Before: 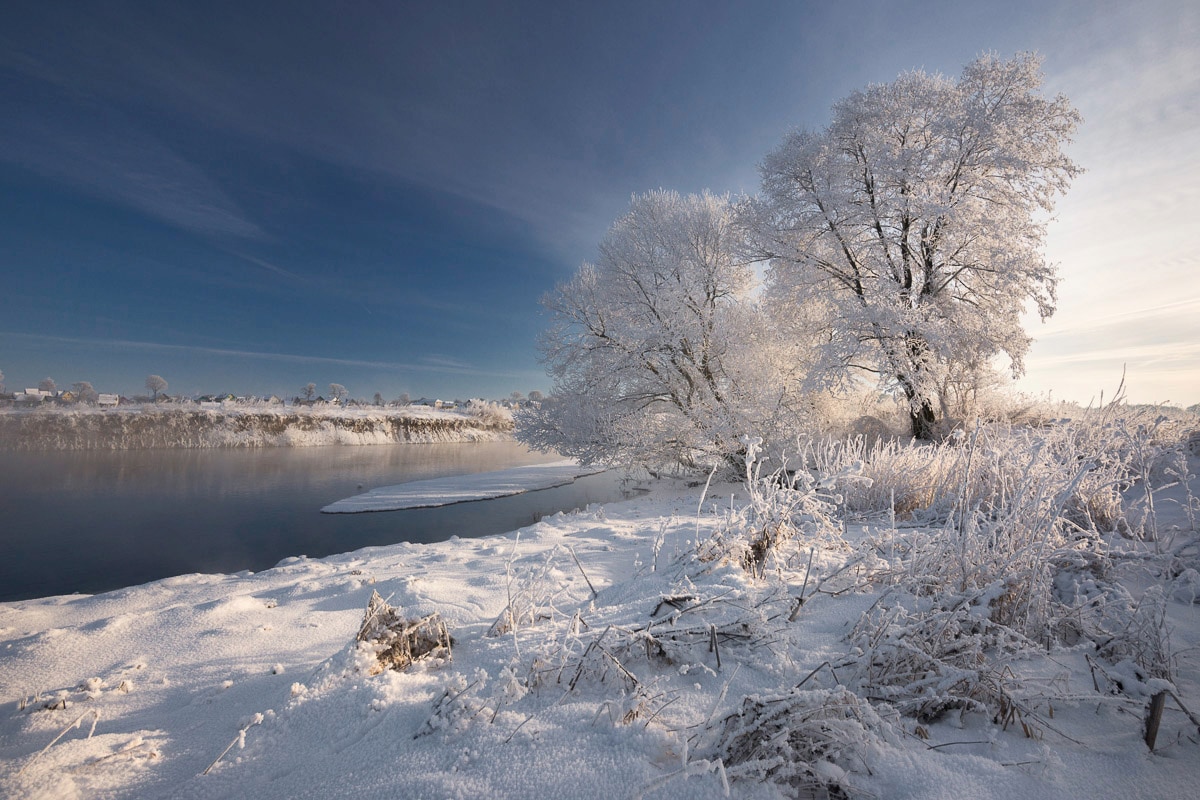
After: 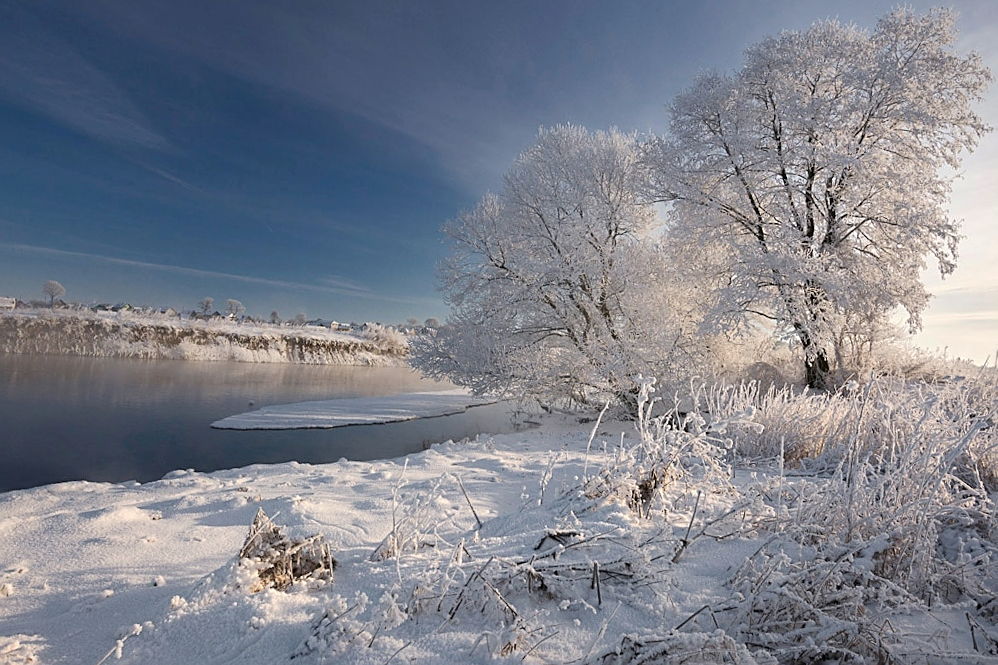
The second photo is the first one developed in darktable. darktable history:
tone curve: curves: ch0 [(0, 0) (0.003, 0.013) (0.011, 0.018) (0.025, 0.027) (0.044, 0.045) (0.069, 0.068) (0.1, 0.096) (0.136, 0.13) (0.177, 0.168) (0.224, 0.217) (0.277, 0.277) (0.335, 0.338) (0.399, 0.401) (0.468, 0.473) (0.543, 0.544) (0.623, 0.621) (0.709, 0.7) (0.801, 0.781) (0.898, 0.869) (1, 1)], preserve colors none
sharpen: on, module defaults
crop and rotate: angle -3.27°, left 5.211%, top 5.211%, right 4.607%, bottom 4.607%
